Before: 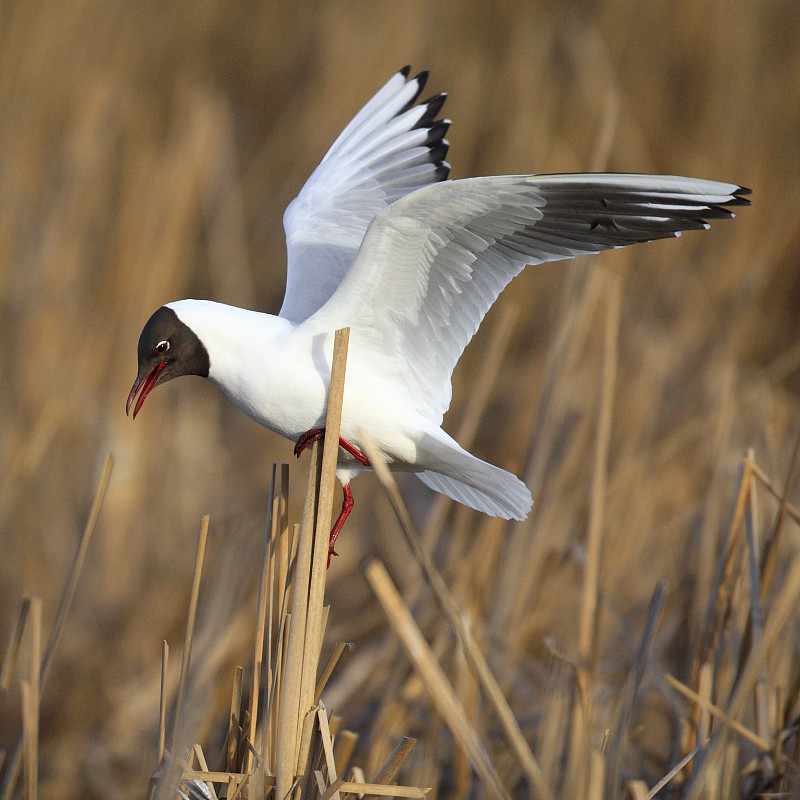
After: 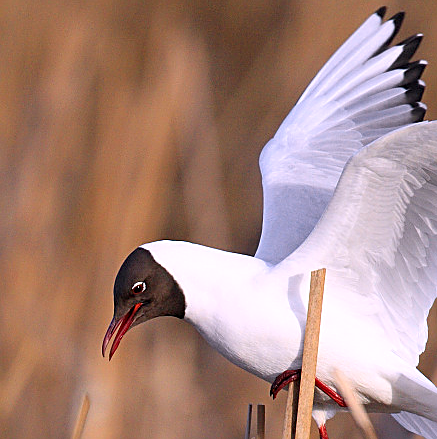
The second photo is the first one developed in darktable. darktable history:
white balance: red 1.066, blue 1.119
sharpen: on, module defaults
crop and rotate: left 3.047%, top 7.509%, right 42.236%, bottom 37.598%
